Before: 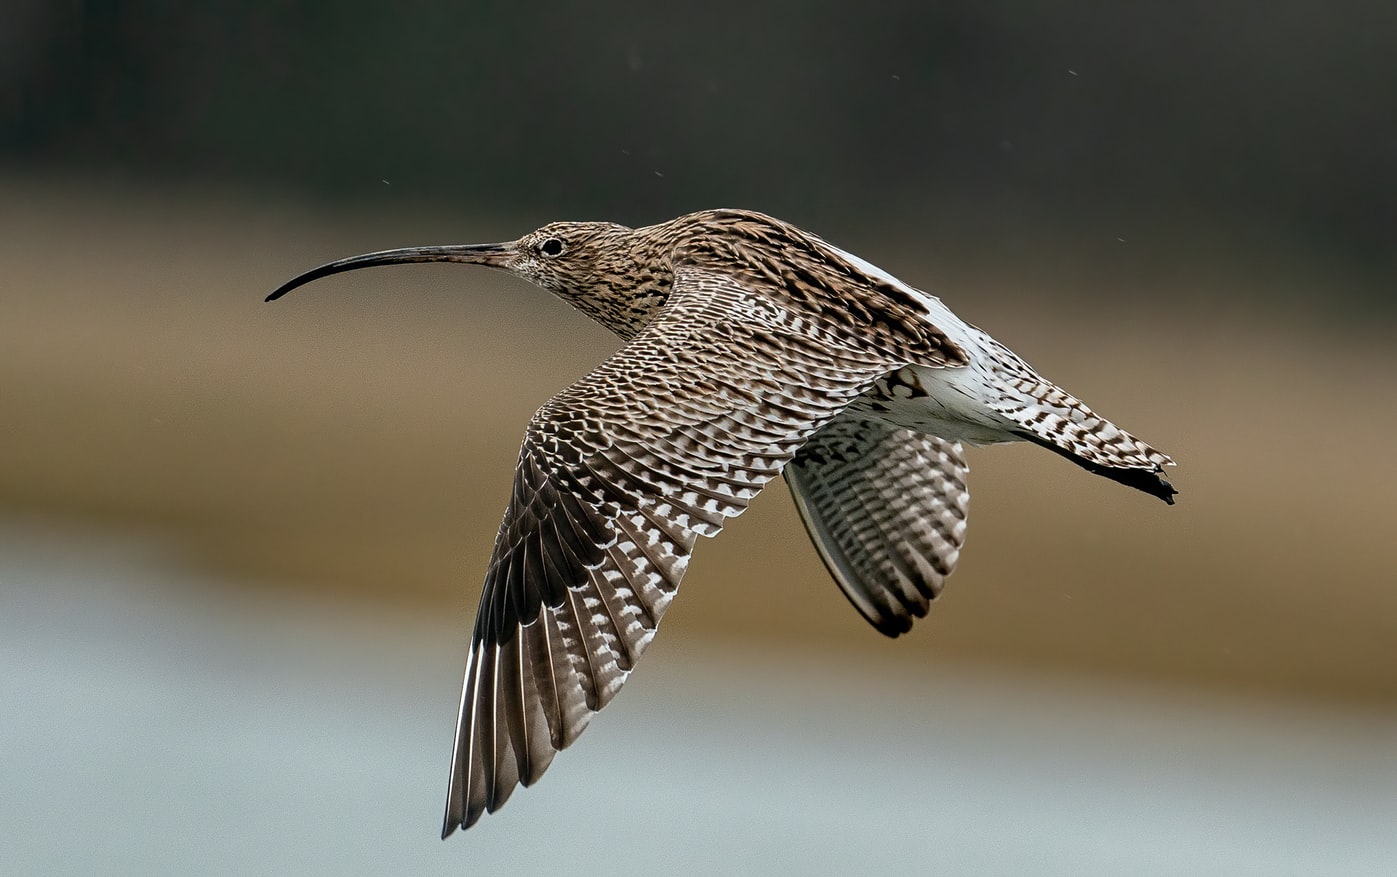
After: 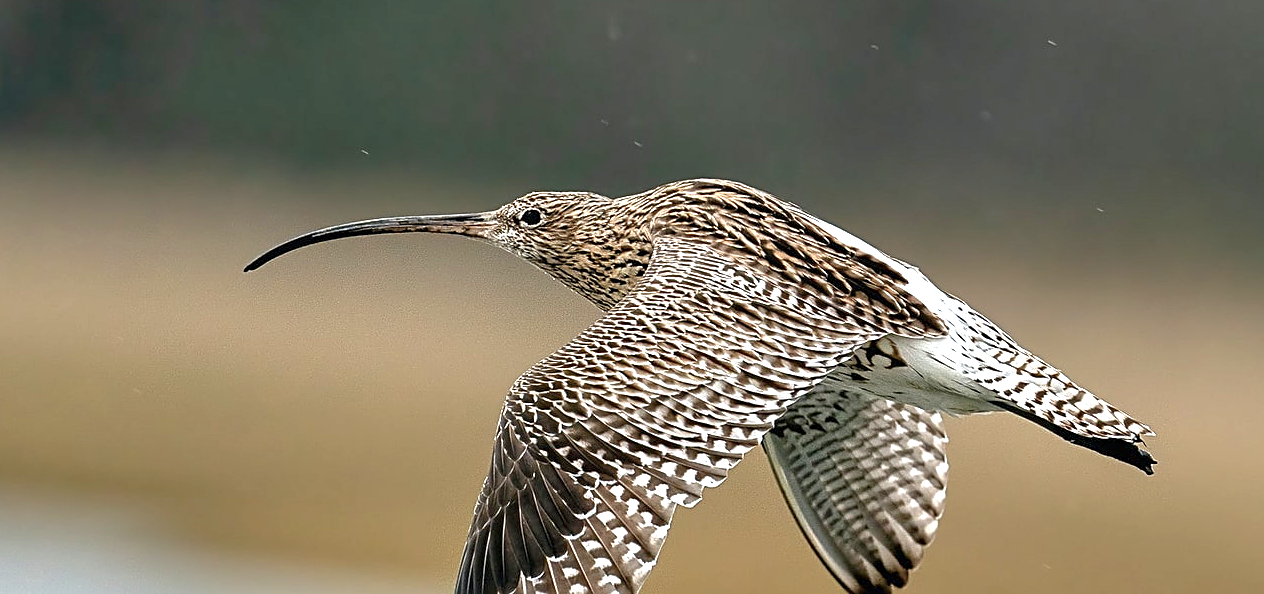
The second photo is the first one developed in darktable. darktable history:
exposure: black level correction 0, exposure 1.388 EV, compensate exposure bias true, compensate highlight preservation false
tone equalizer: -8 EV 0.25 EV, -7 EV 0.417 EV, -6 EV 0.417 EV, -5 EV 0.25 EV, -3 EV -0.25 EV, -2 EV -0.417 EV, -1 EV -0.417 EV, +0 EV -0.25 EV, edges refinement/feathering 500, mask exposure compensation -1.57 EV, preserve details guided filter
crop: left 1.509%, top 3.452%, right 7.696%, bottom 28.452%
sharpen: on, module defaults
